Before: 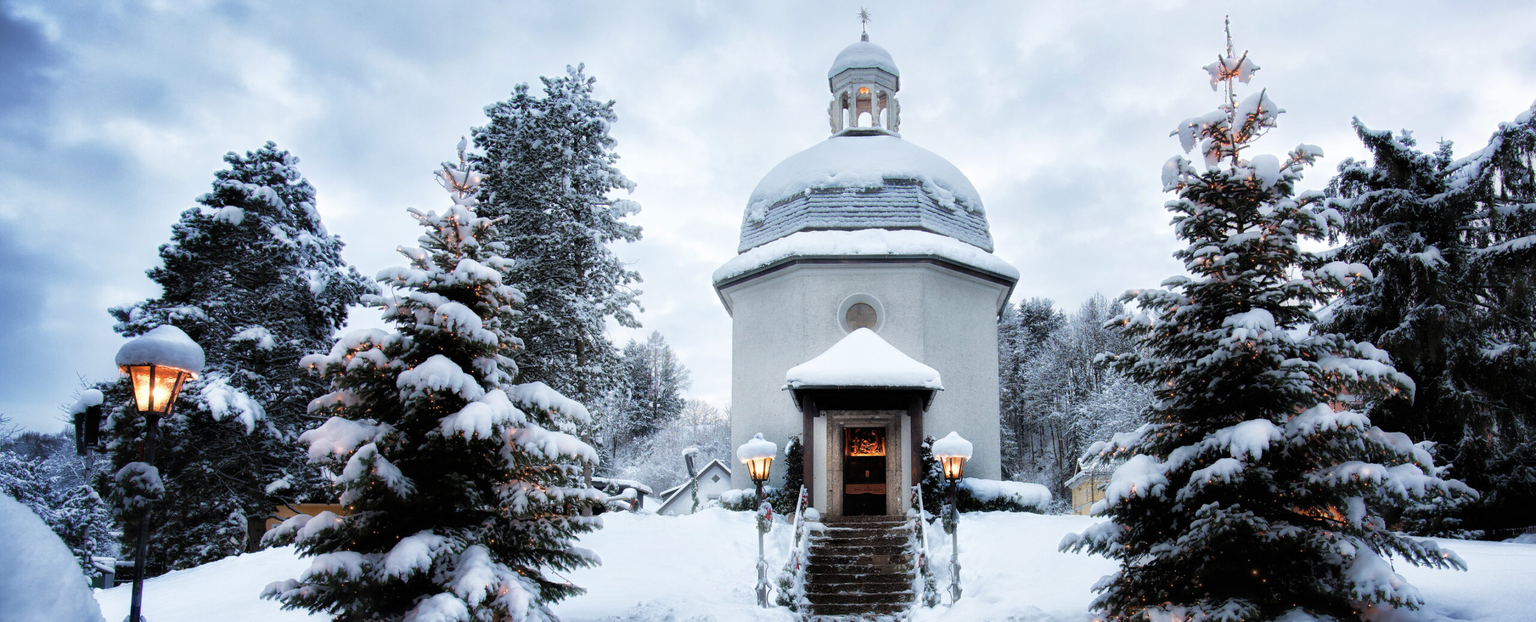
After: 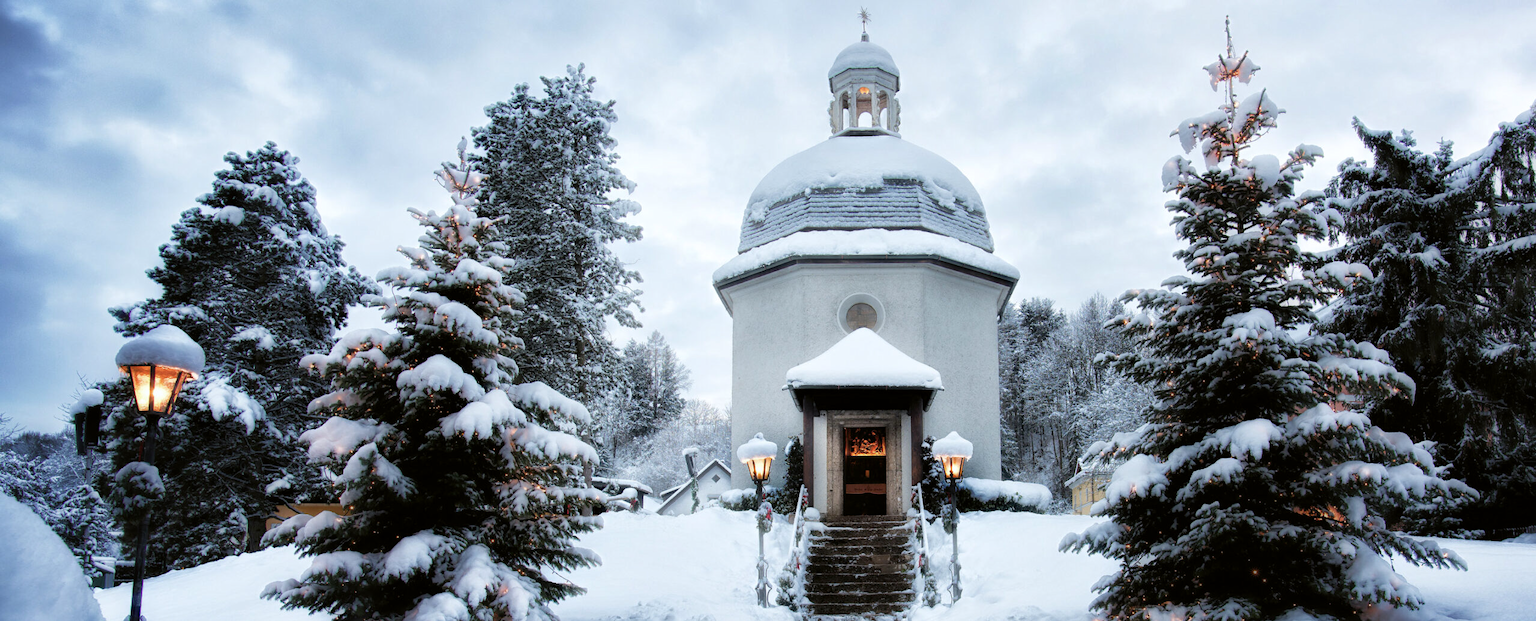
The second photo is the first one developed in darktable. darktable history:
color correction: highlights a* 2.96, highlights b* -1, shadows a* -0.094, shadows b* 2.3, saturation 0.981
color calibration: illuminant Planckian (black body), x 0.353, y 0.351, temperature 4800.79 K
